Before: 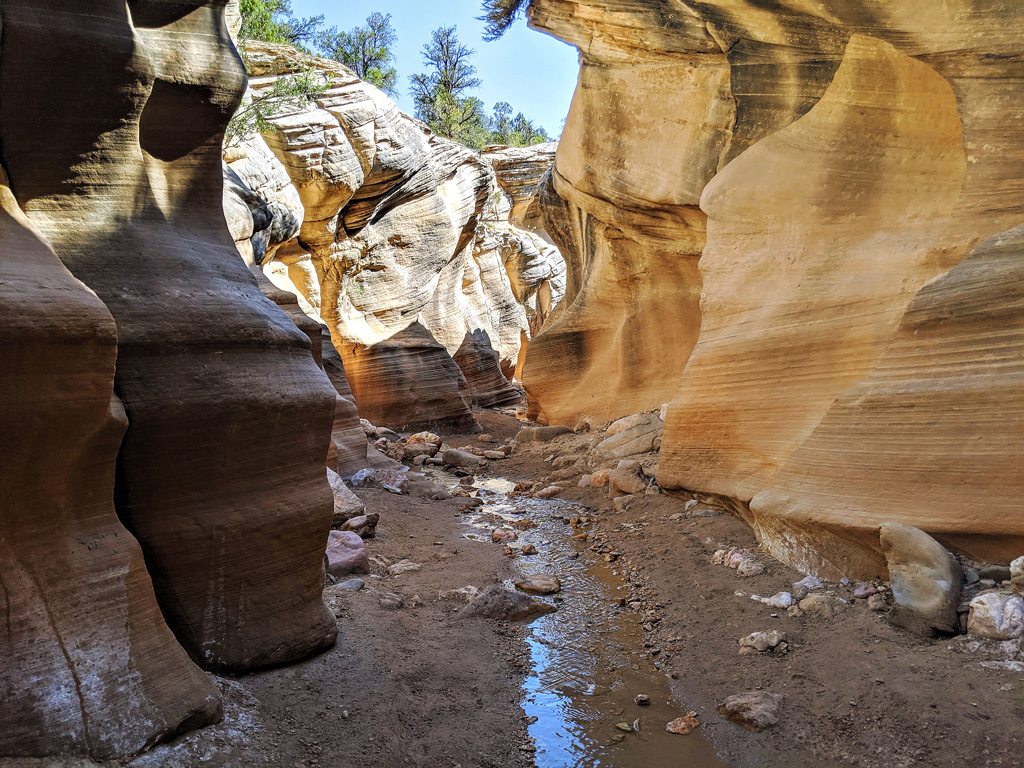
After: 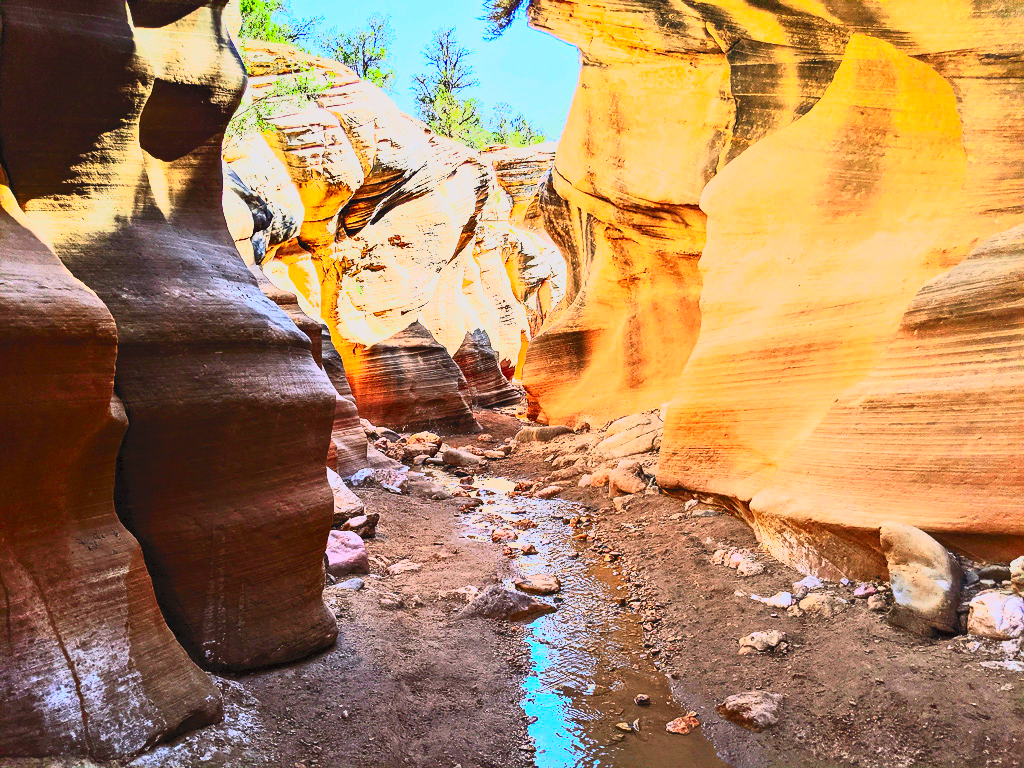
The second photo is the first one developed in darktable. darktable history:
contrast brightness saturation: contrast 1, brightness 1, saturation 1
tone curve: curves: ch0 [(0, 0.019) (0.204, 0.162) (0.491, 0.519) (0.748, 0.765) (1, 0.919)]; ch1 [(0, 0) (0.179, 0.173) (0.322, 0.32) (0.442, 0.447) (0.496, 0.504) (0.566, 0.585) (0.761, 0.803) (1, 1)]; ch2 [(0, 0) (0.434, 0.447) (0.483, 0.487) (0.555, 0.563) (0.697, 0.68) (1, 1)], color space Lab, independent channels, preserve colors none
